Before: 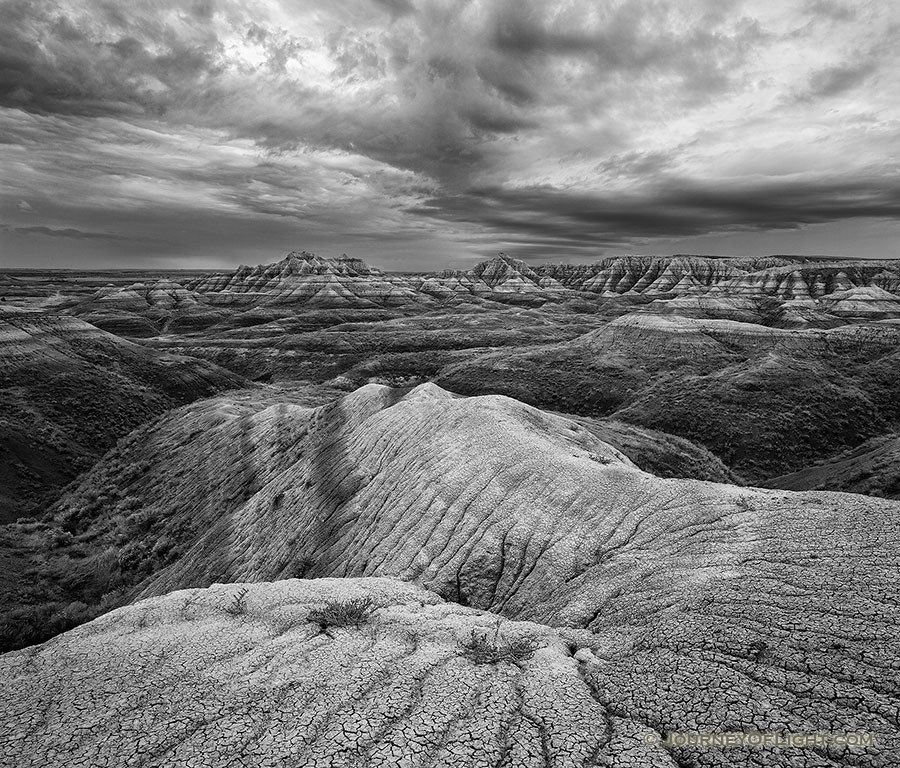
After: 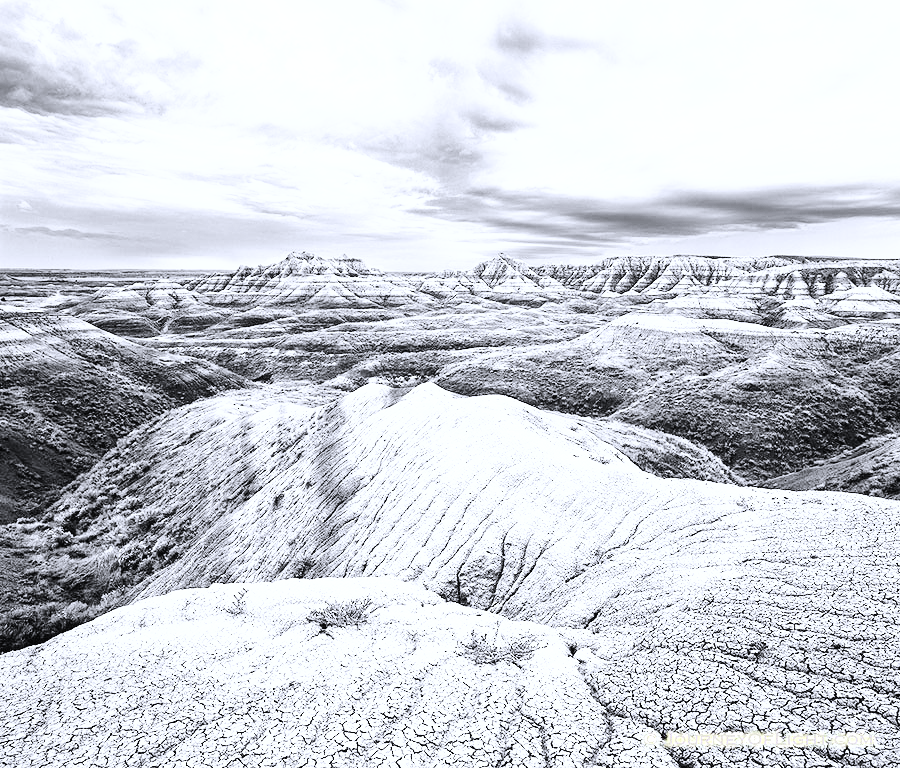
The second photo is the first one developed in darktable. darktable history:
base curve: curves: ch0 [(0, 0.003) (0.001, 0.002) (0.006, 0.004) (0.02, 0.022) (0.048, 0.086) (0.094, 0.234) (0.162, 0.431) (0.258, 0.629) (0.385, 0.8) (0.548, 0.918) (0.751, 0.988) (1, 1)]
exposure: black level correction 0, exposure 1.46 EV, compensate highlight preservation false
color calibration: illuminant as shot in camera, x 0.358, y 0.373, temperature 4628.91 K
